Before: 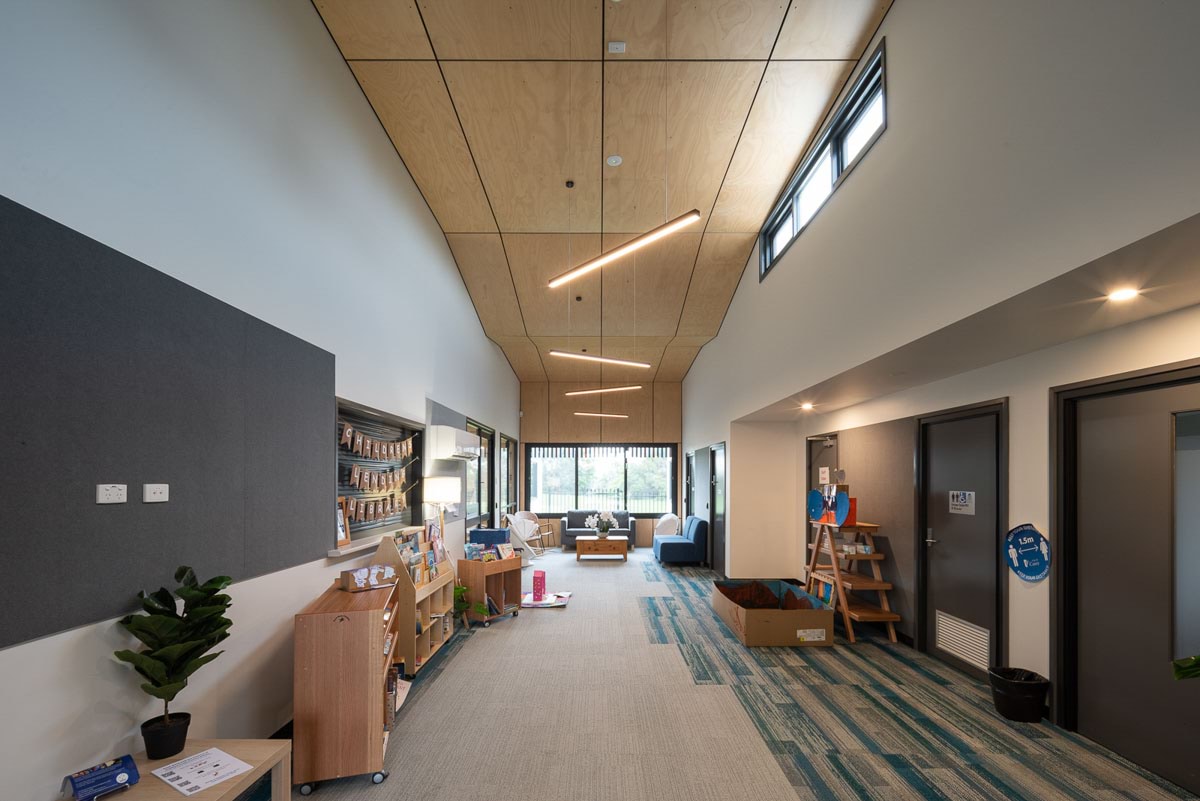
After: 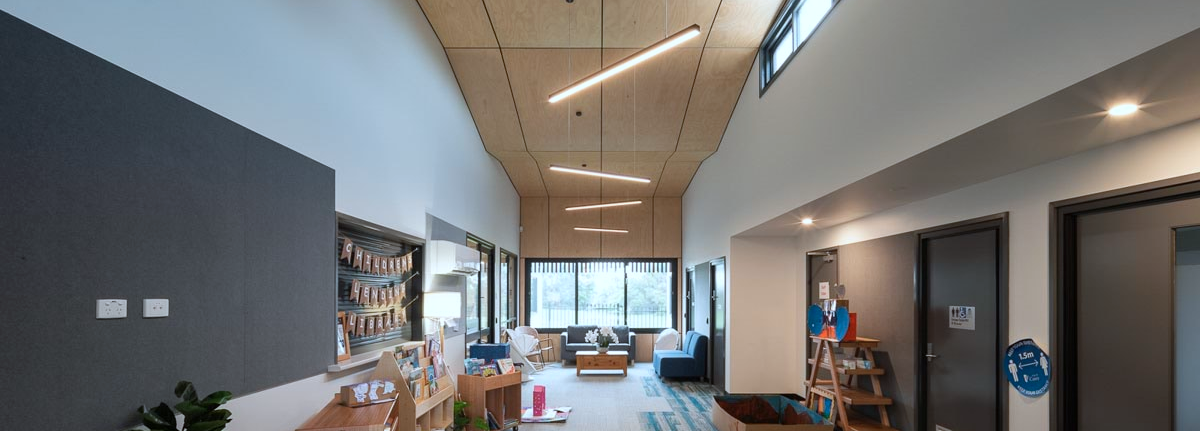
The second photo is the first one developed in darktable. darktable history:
color correction: highlights a* -3.91, highlights b* -10.83
crop and rotate: top 23.117%, bottom 23.011%
